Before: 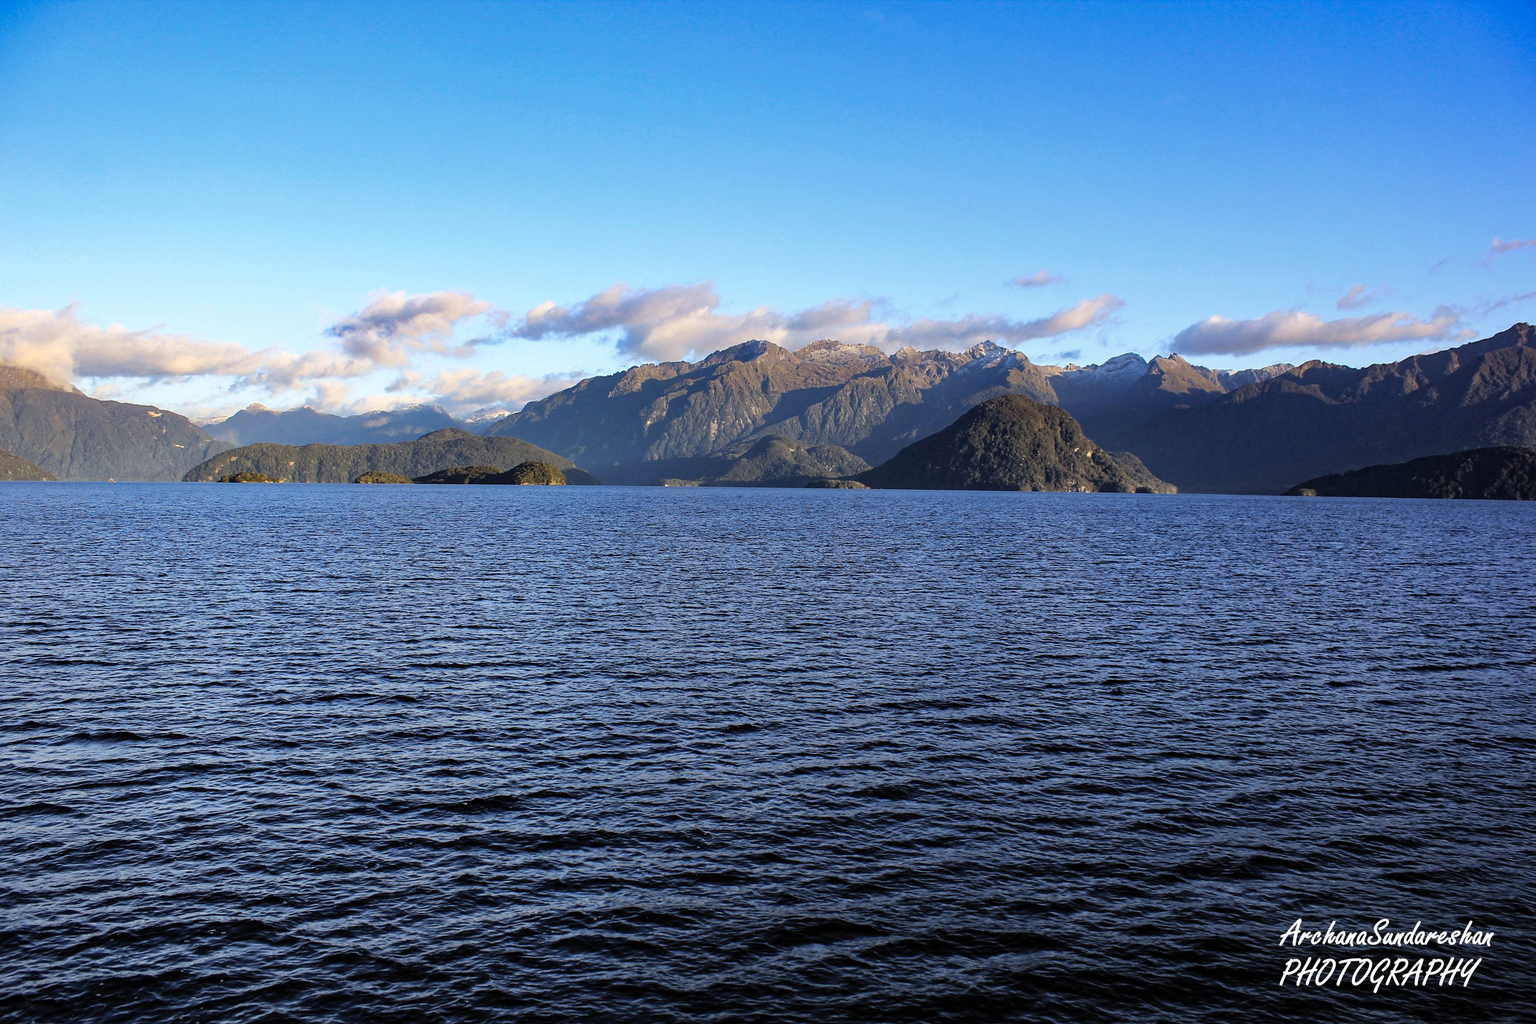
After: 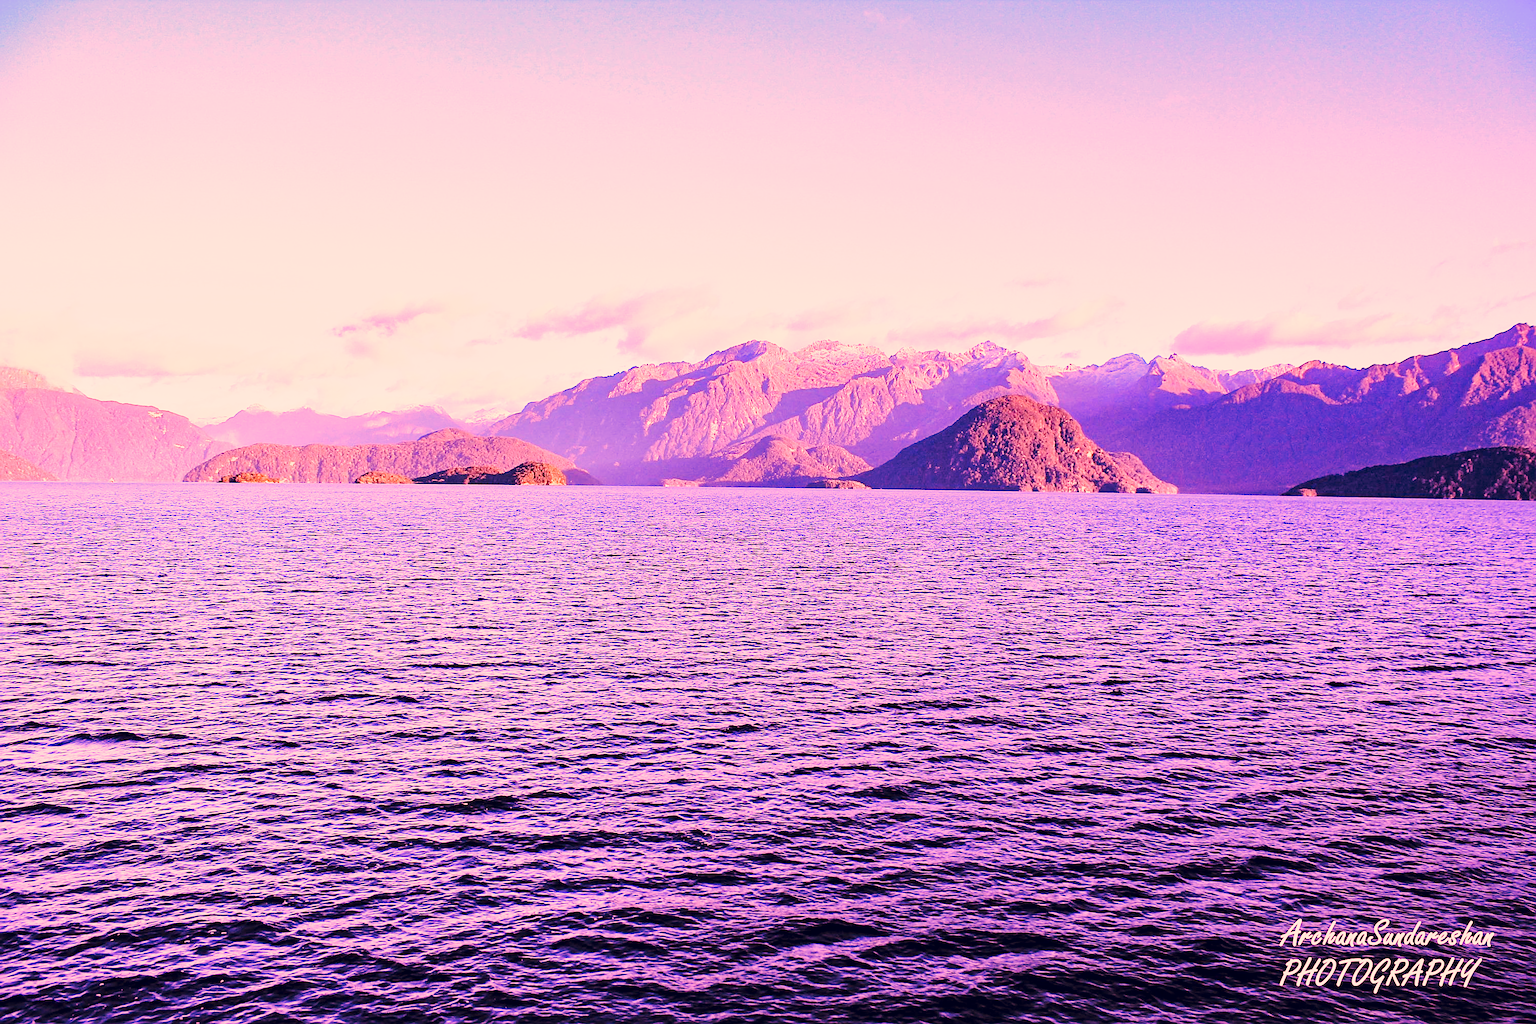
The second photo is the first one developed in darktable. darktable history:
base curve: curves: ch0 [(0, 0) (0.036, 0.037) (0.121, 0.228) (0.46, 0.76) (0.859, 0.983) (1, 1)], preserve colors none
color correction: highlights a* 19.59, highlights b* 27.49, shadows a* 3.46, shadows b* -17.28, saturation 0.73
tone curve: curves: ch0 [(0, 0) (0.004, 0.008) (0.077, 0.156) (0.169, 0.29) (0.774, 0.774) (0.988, 0.926)], color space Lab, linked channels, preserve colors none
levels: levels [0, 0.492, 0.984]
local contrast: mode bilateral grid, contrast 20, coarseness 50, detail 120%, midtone range 0.2
white balance: red 2.025, blue 1.542
sharpen: on, module defaults
